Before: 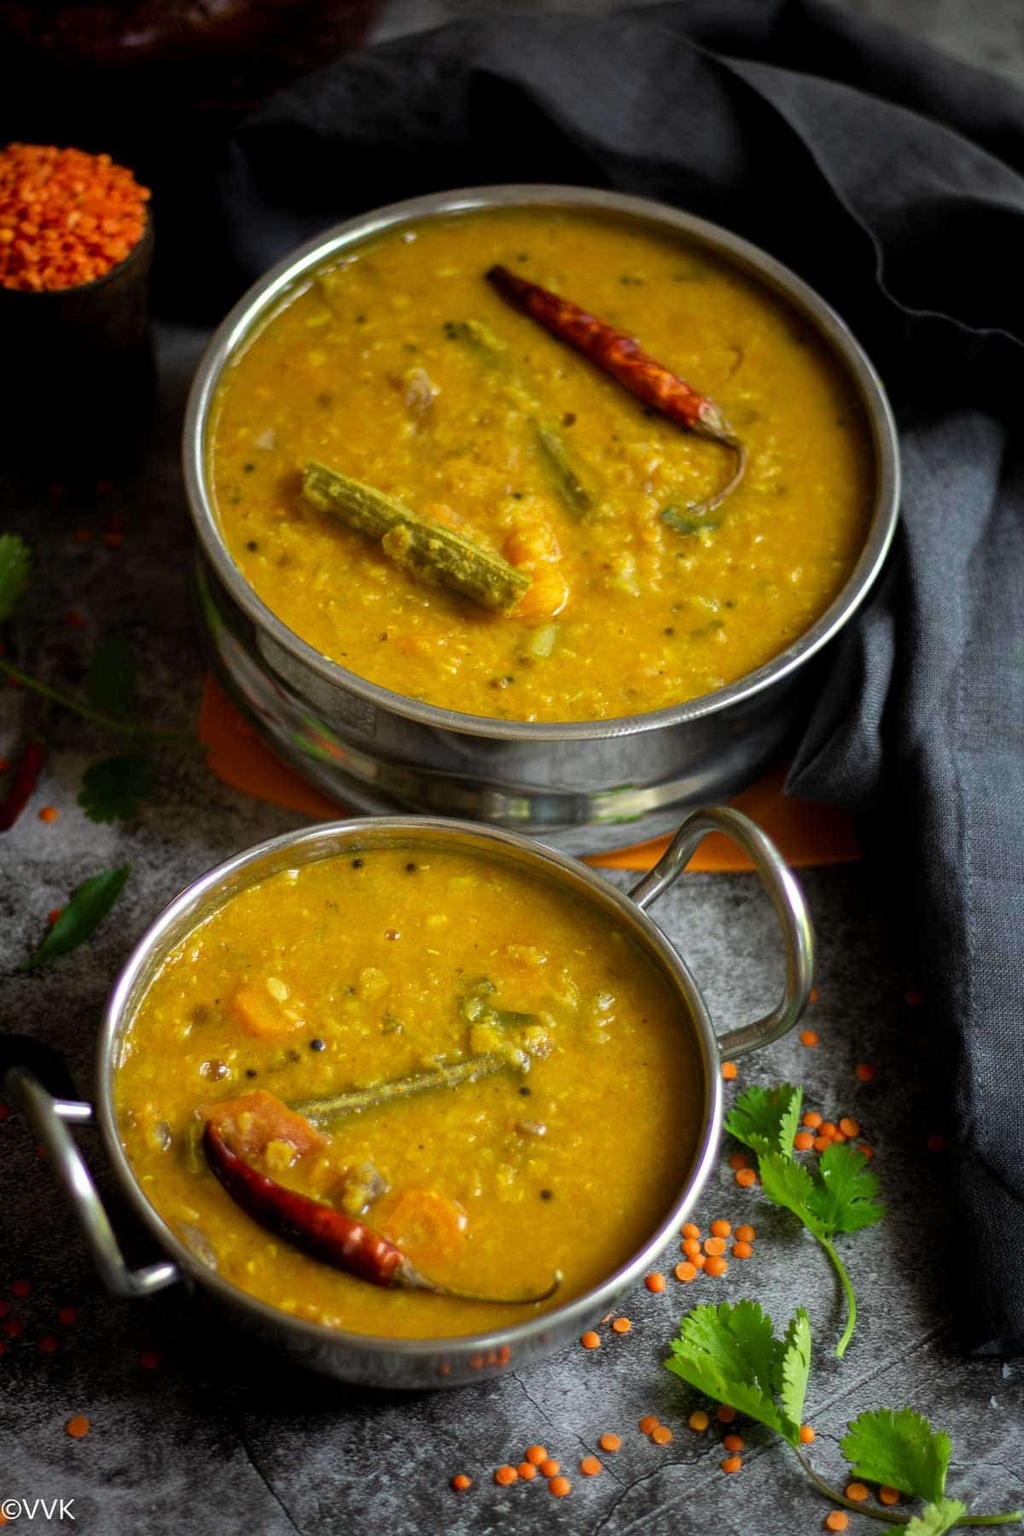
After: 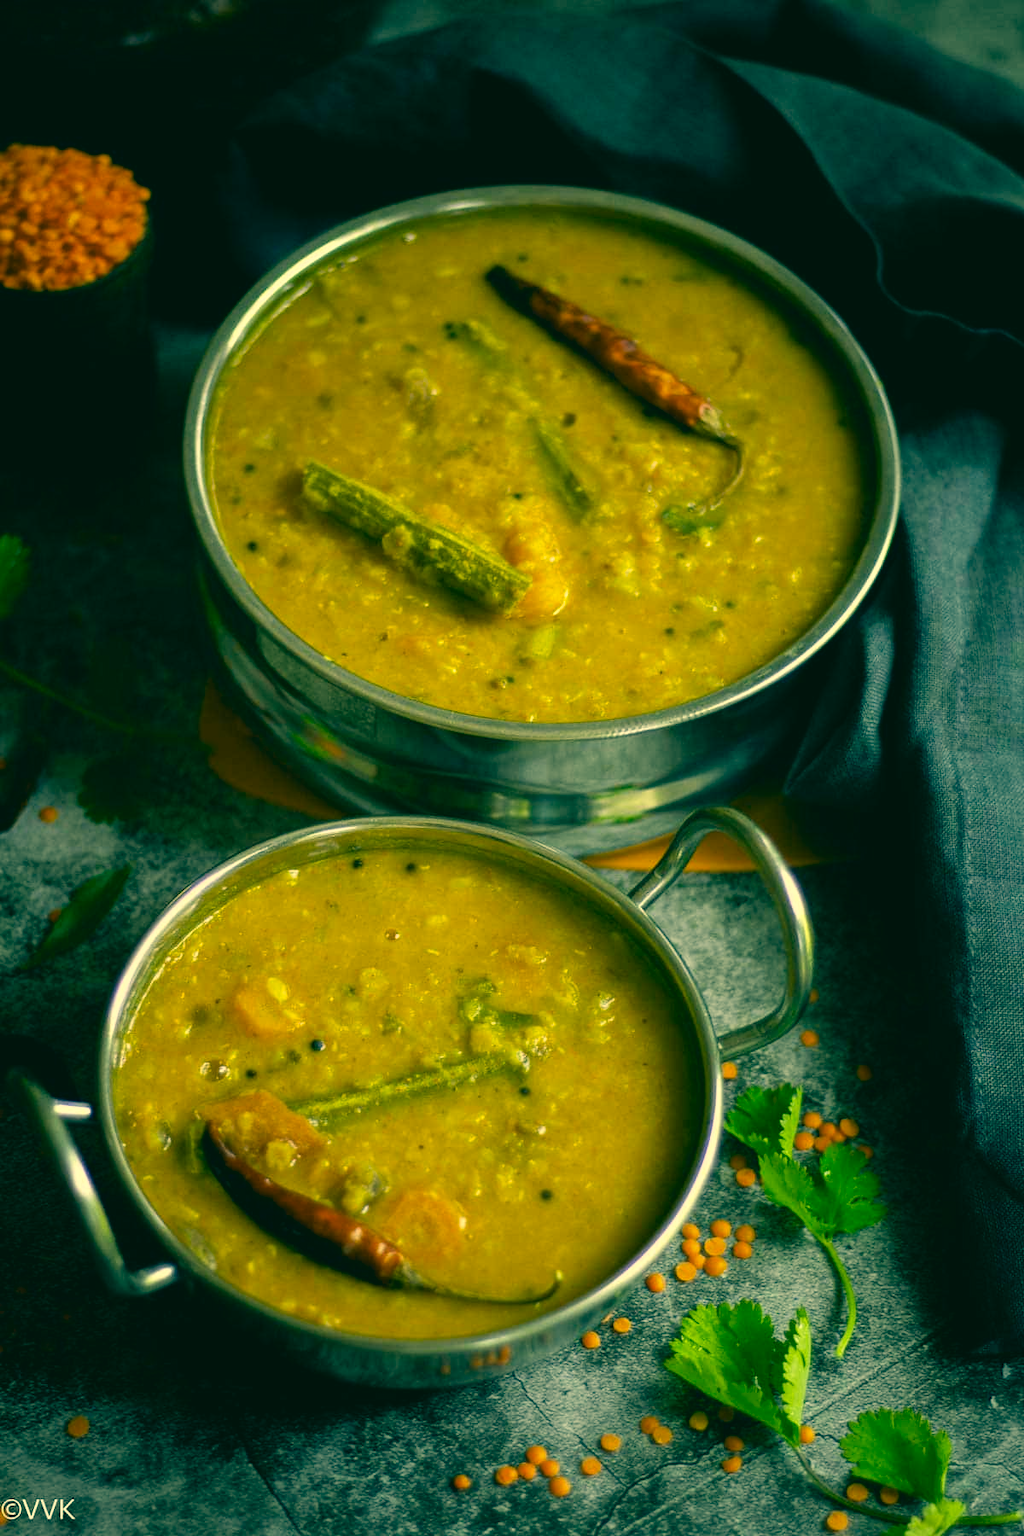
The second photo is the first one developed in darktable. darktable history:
color correction: highlights a* 2.08, highlights b* 34.14, shadows a* -37.09, shadows b* -6.26
